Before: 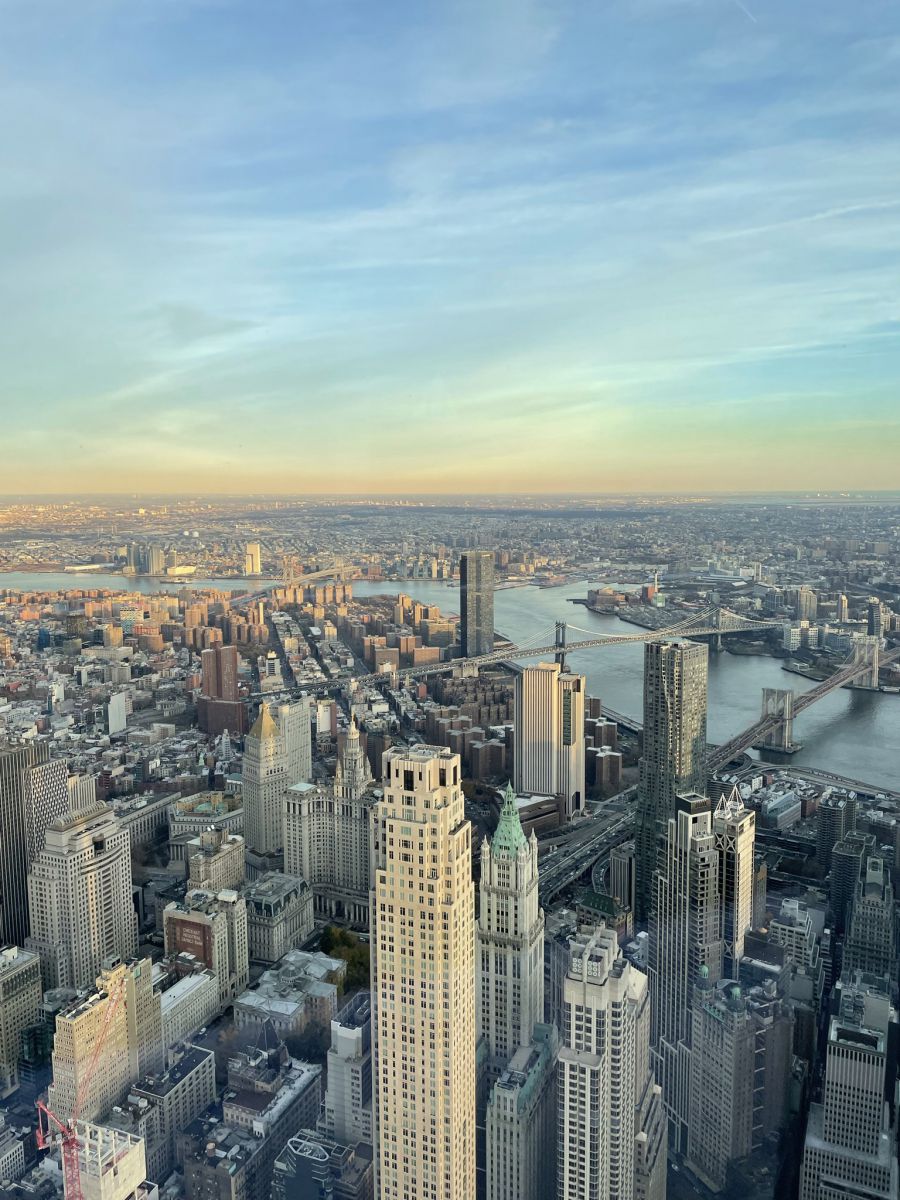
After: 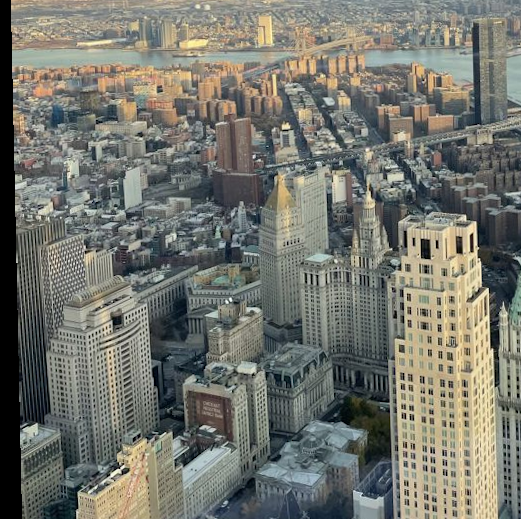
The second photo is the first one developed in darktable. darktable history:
rotate and perspective: rotation -1.24°, automatic cropping off
crop: top 44.483%, right 43.593%, bottom 12.892%
